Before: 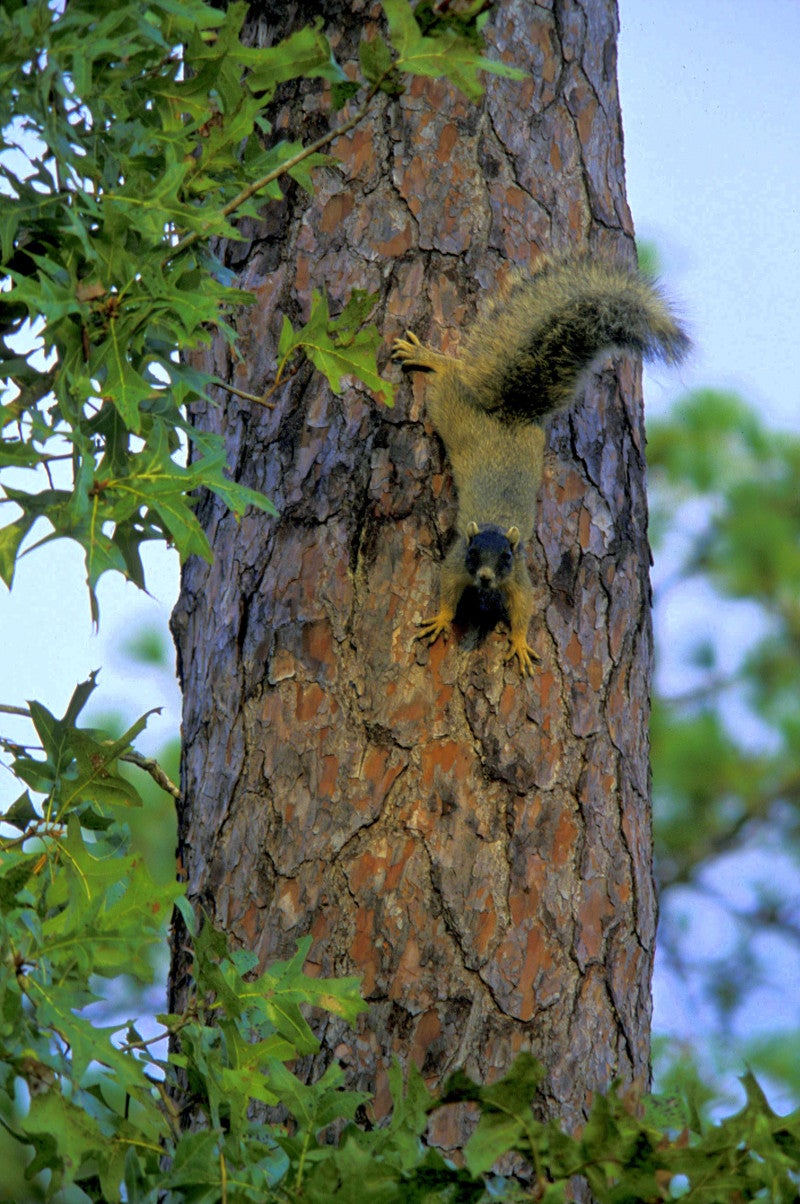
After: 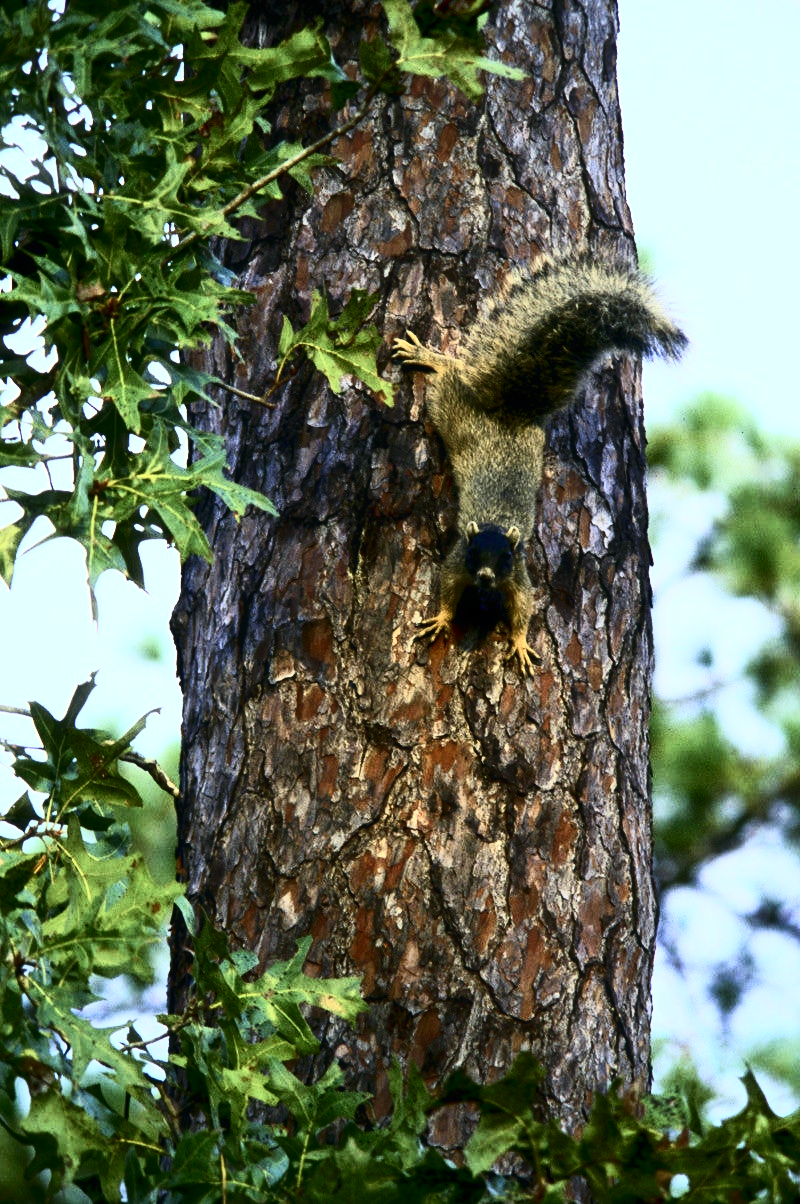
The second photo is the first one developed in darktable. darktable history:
contrast brightness saturation: contrast 0.93, brightness 0.2
haze removal: strength -0.1, adaptive false
